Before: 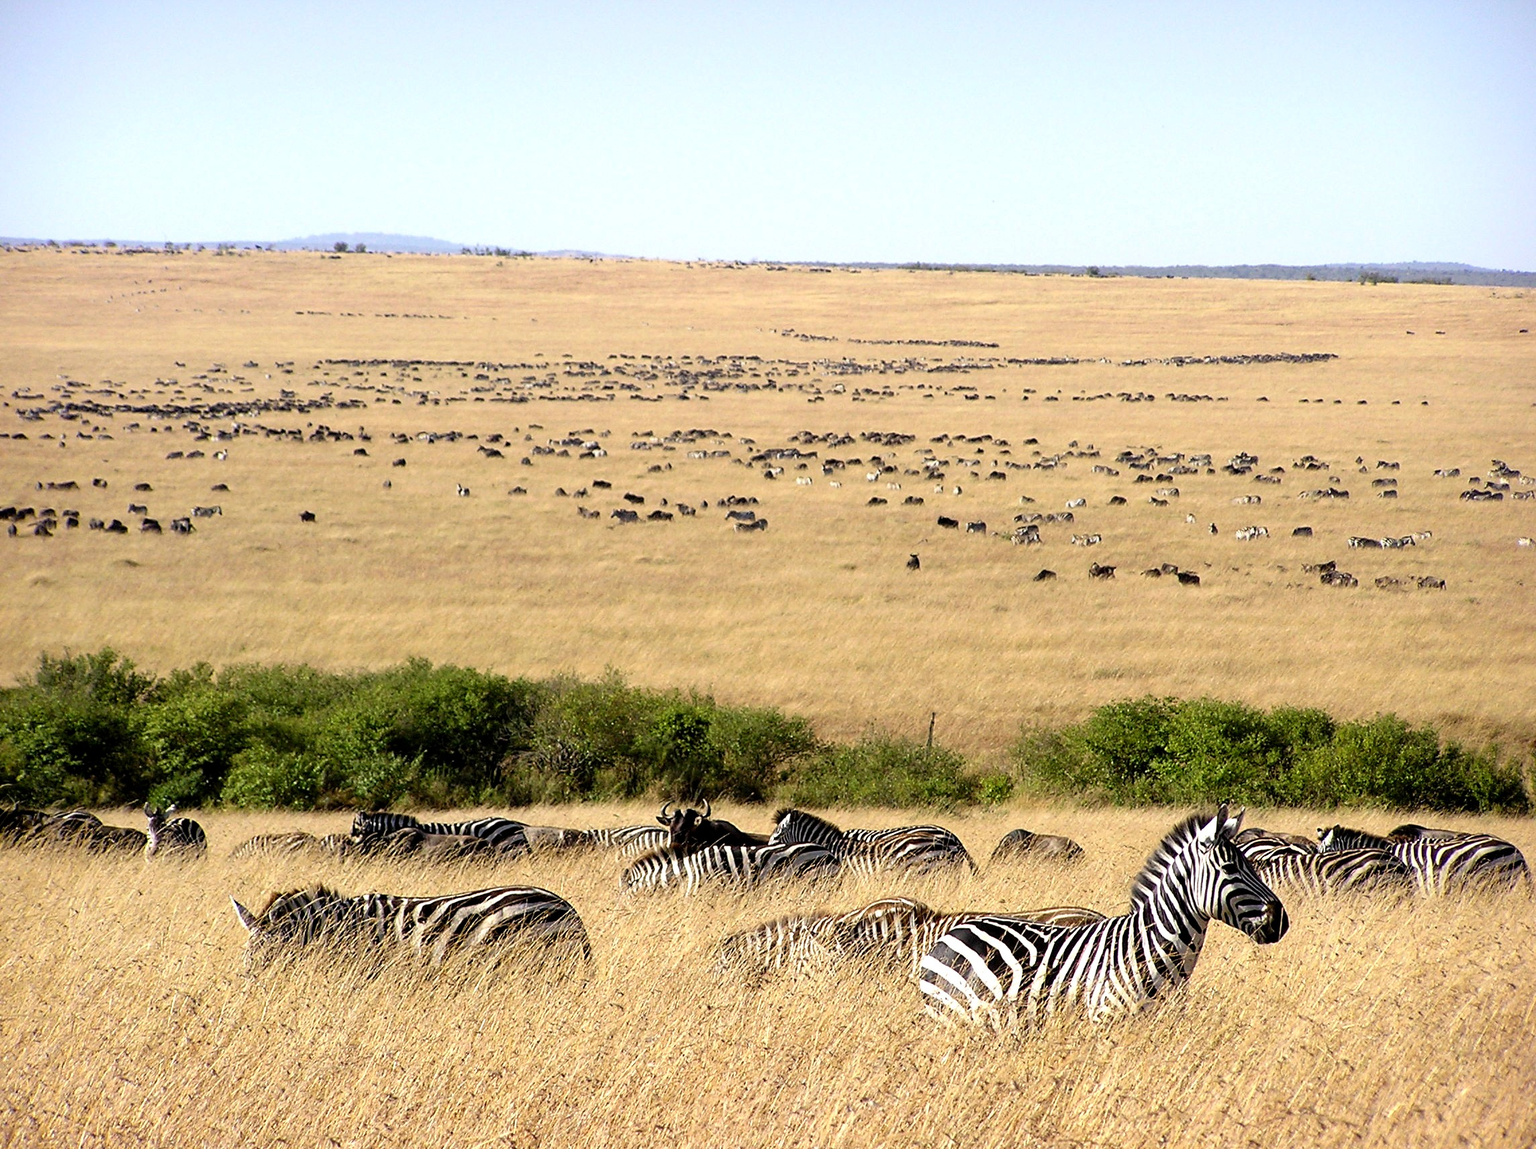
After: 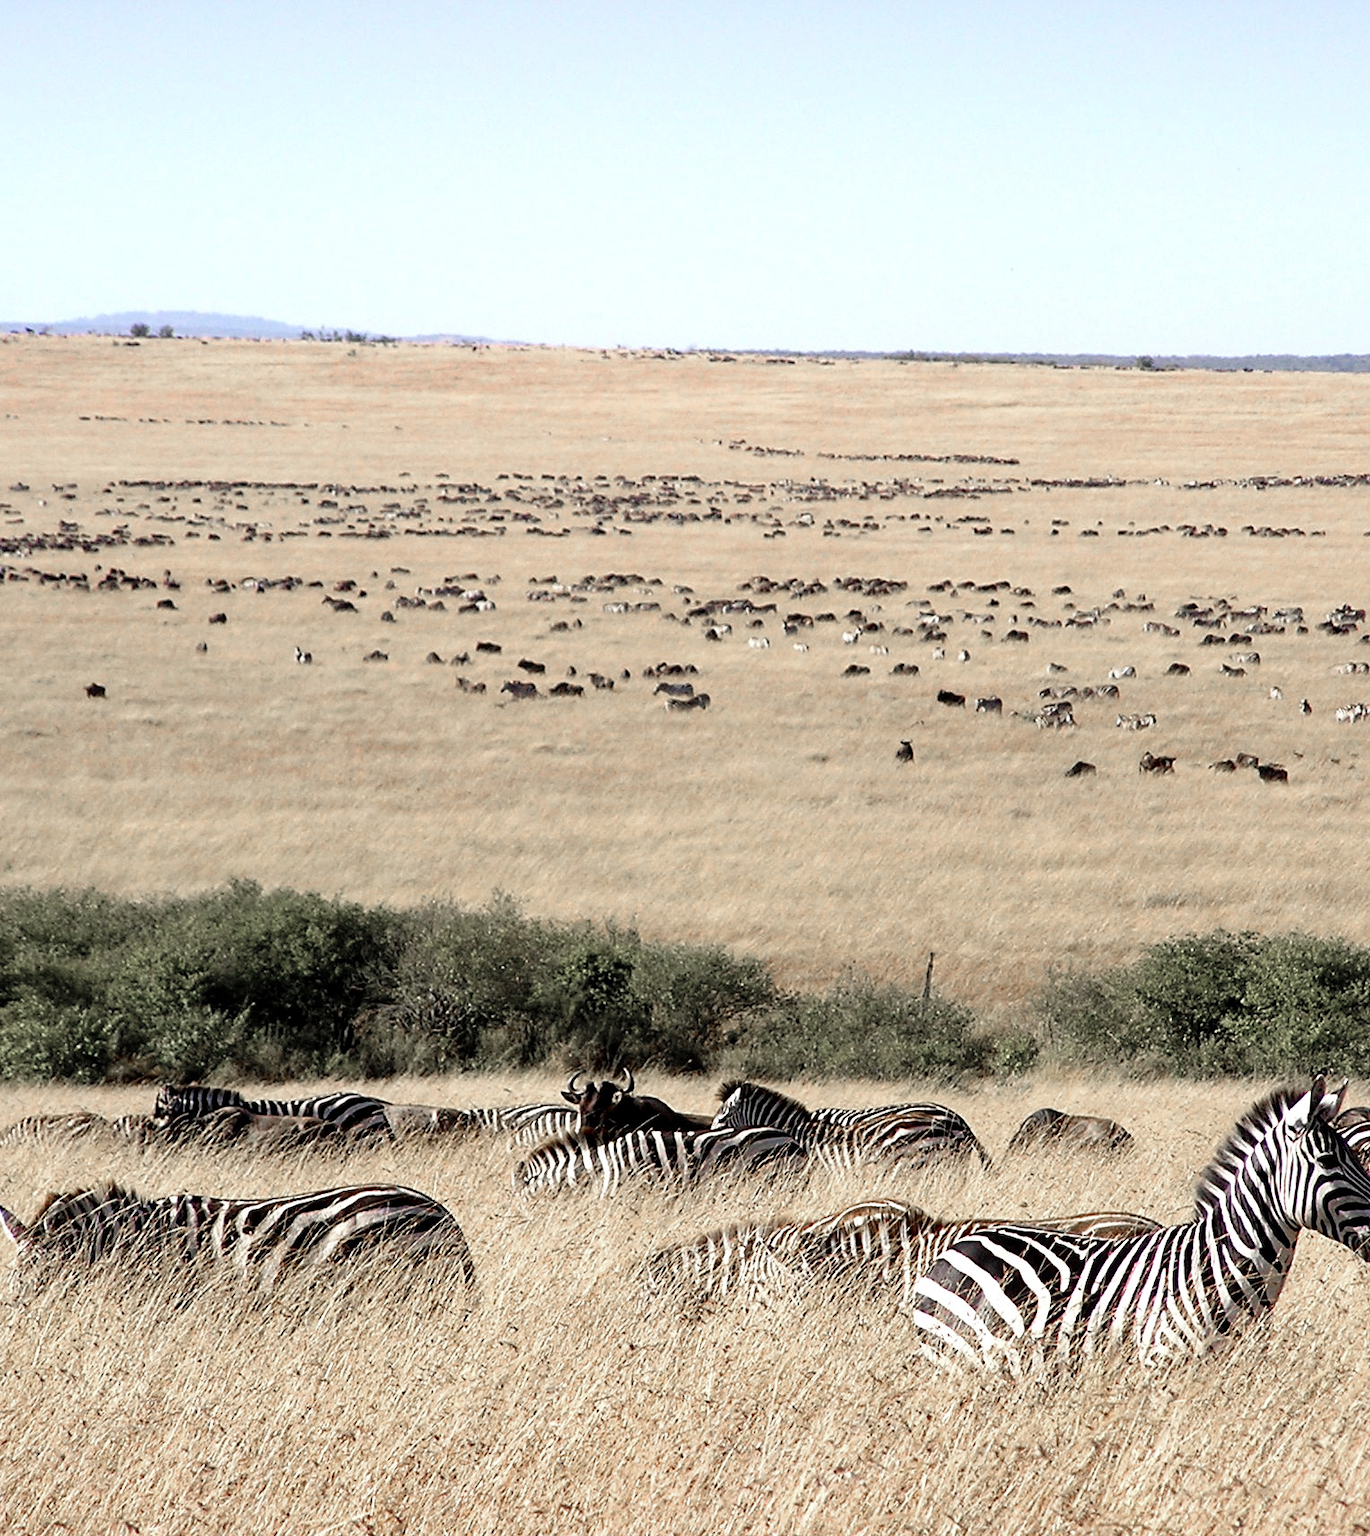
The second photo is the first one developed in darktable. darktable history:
crop: left 15.428%, right 17.817%
color zones: curves: ch1 [(0, 0.708) (0.088, 0.648) (0.245, 0.187) (0.429, 0.326) (0.571, 0.498) (0.714, 0.5) (0.857, 0.5) (1, 0.708)]
